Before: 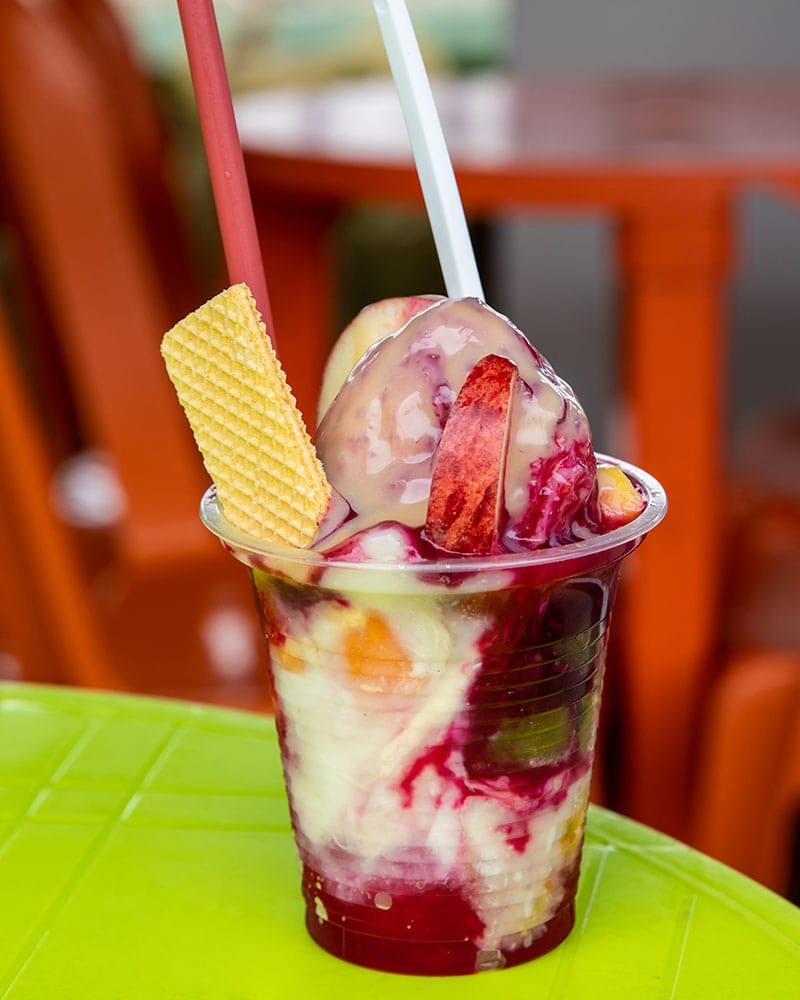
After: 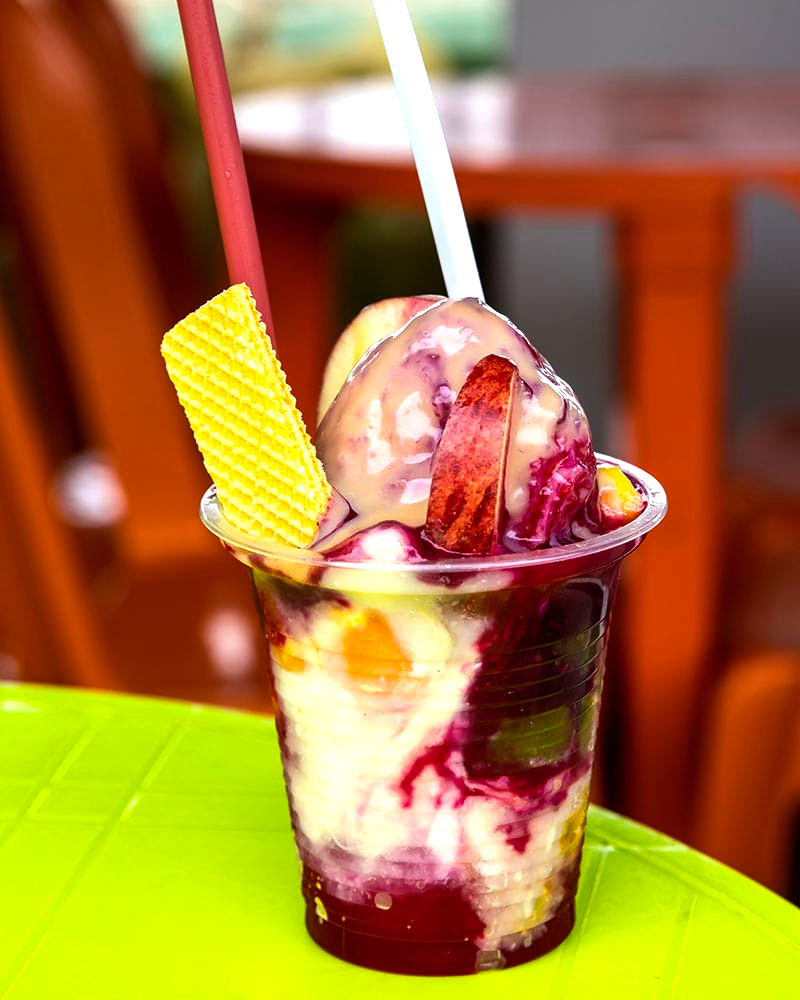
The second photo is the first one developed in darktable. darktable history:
levels: levels [0, 0.476, 0.951]
color balance rgb: power › hue 206.49°, linear chroma grading › global chroma 15.13%, perceptual saturation grading › global saturation 0.413%, perceptual brilliance grading › highlights 14.615%, perceptual brilliance grading › mid-tones -6.016%, perceptual brilliance grading › shadows -26.245%, global vibrance 30.484%
